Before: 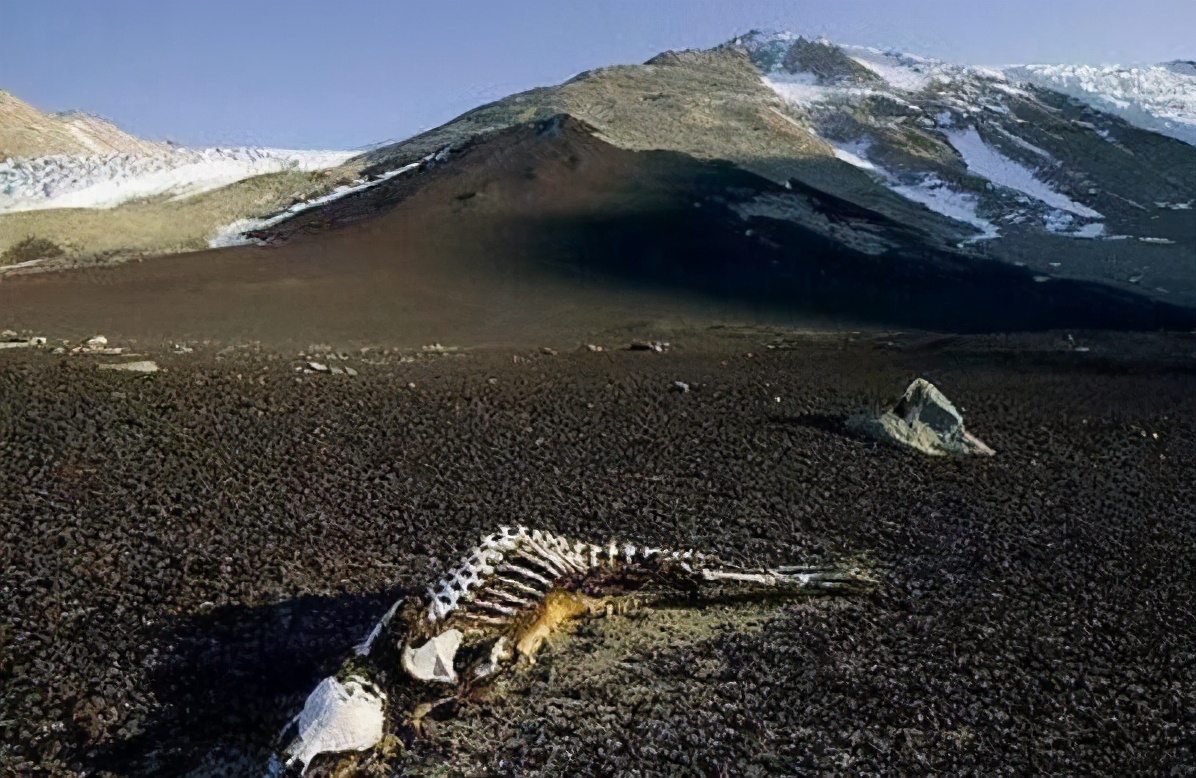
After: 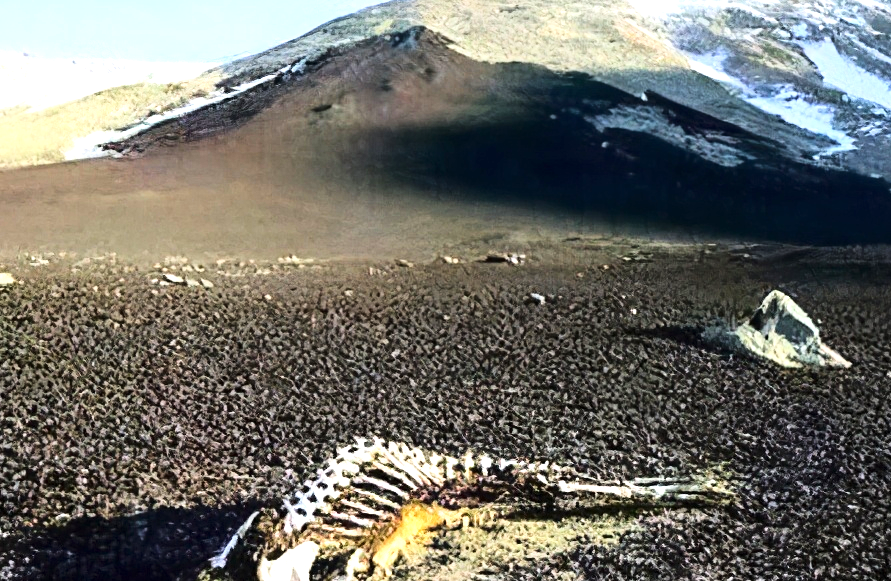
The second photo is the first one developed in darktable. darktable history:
base curve: curves: ch0 [(0, 0) (0.036, 0.025) (0.121, 0.166) (0.206, 0.329) (0.605, 0.79) (1, 1)]
tone equalizer: smoothing diameter 24.83%, edges refinement/feathering 8.98, preserve details guided filter
crop and rotate: left 12.093%, top 11.356%, right 13.353%, bottom 13.858%
exposure: exposure 1.522 EV, compensate highlight preservation false
